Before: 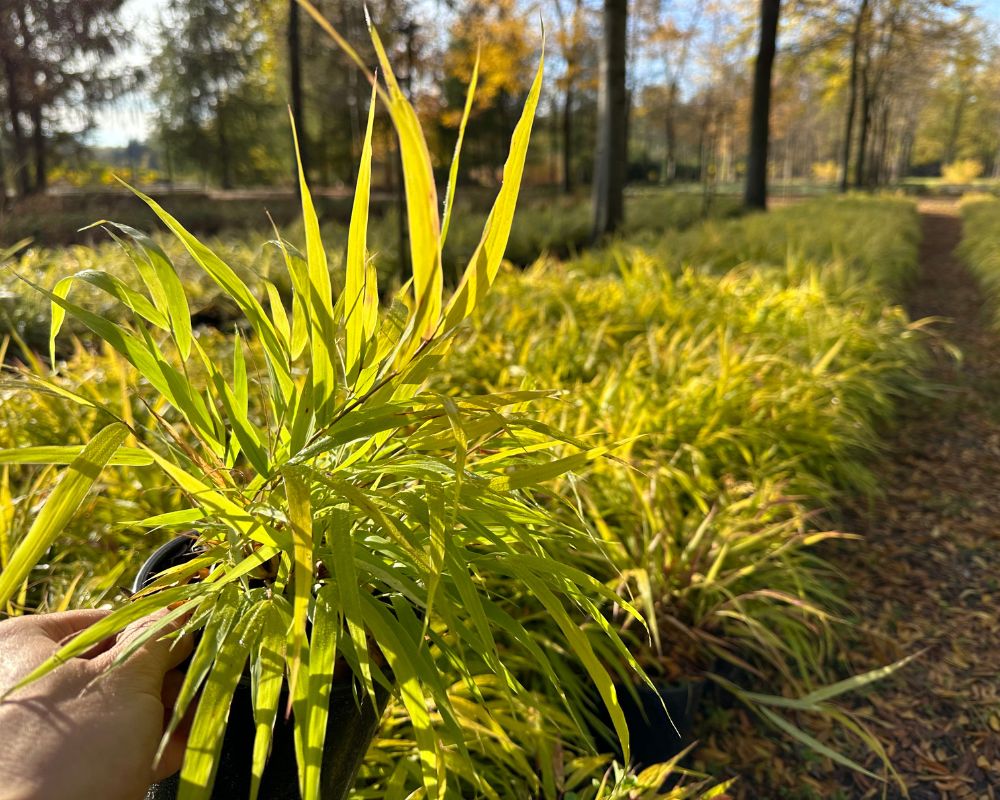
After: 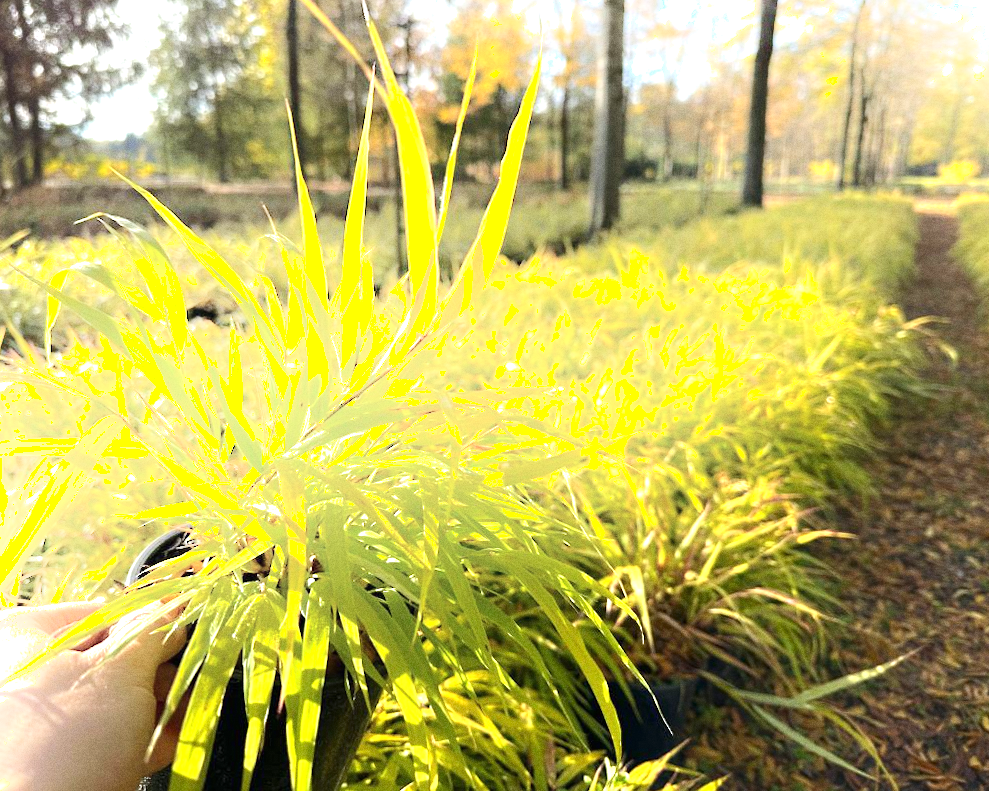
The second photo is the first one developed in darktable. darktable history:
crop and rotate: angle -0.5°
grain: strength 26%
white balance: red 0.982, blue 1.018
exposure: black level correction 0, exposure 1.173 EV, compensate exposure bias true, compensate highlight preservation false
shadows and highlights: shadows -90, highlights 90, soften with gaussian
